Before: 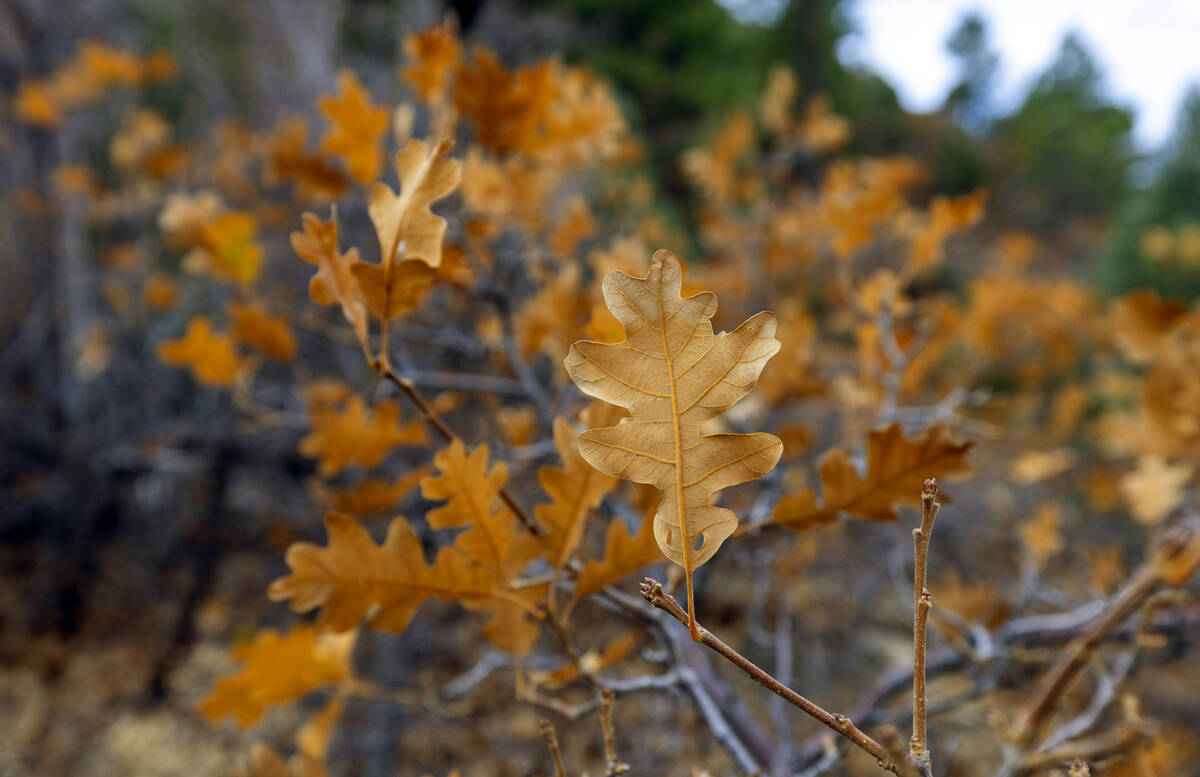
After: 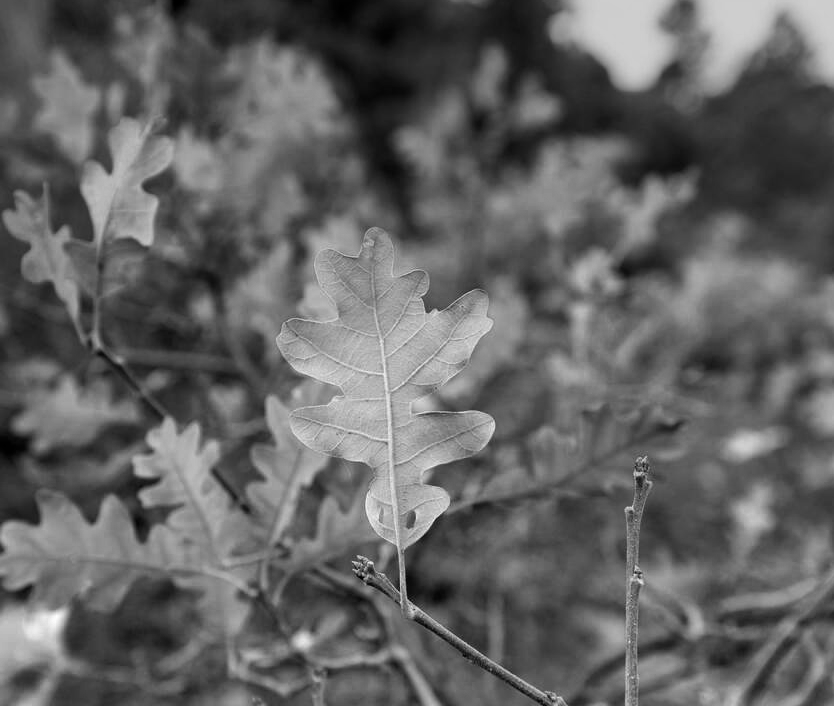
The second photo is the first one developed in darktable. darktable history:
graduated density: hue 238.83°, saturation 50%
monochrome: a -6.99, b 35.61, size 1.4
color zones: curves: ch0 [(0.018, 0.548) (0.224, 0.64) (0.425, 0.447) (0.675, 0.575) (0.732, 0.579)]; ch1 [(0.066, 0.487) (0.25, 0.5) (0.404, 0.43) (0.75, 0.421) (0.956, 0.421)]; ch2 [(0.044, 0.561) (0.215, 0.465) (0.399, 0.544) (0.465, 0.548) (0.614, 0.447) (0.724, 0.43) (0.882, 0.623) (0.956, 0.632)]
crop and rotate: left 24.034%, top 2.838%, right 6.406%, bottom 6.299%
